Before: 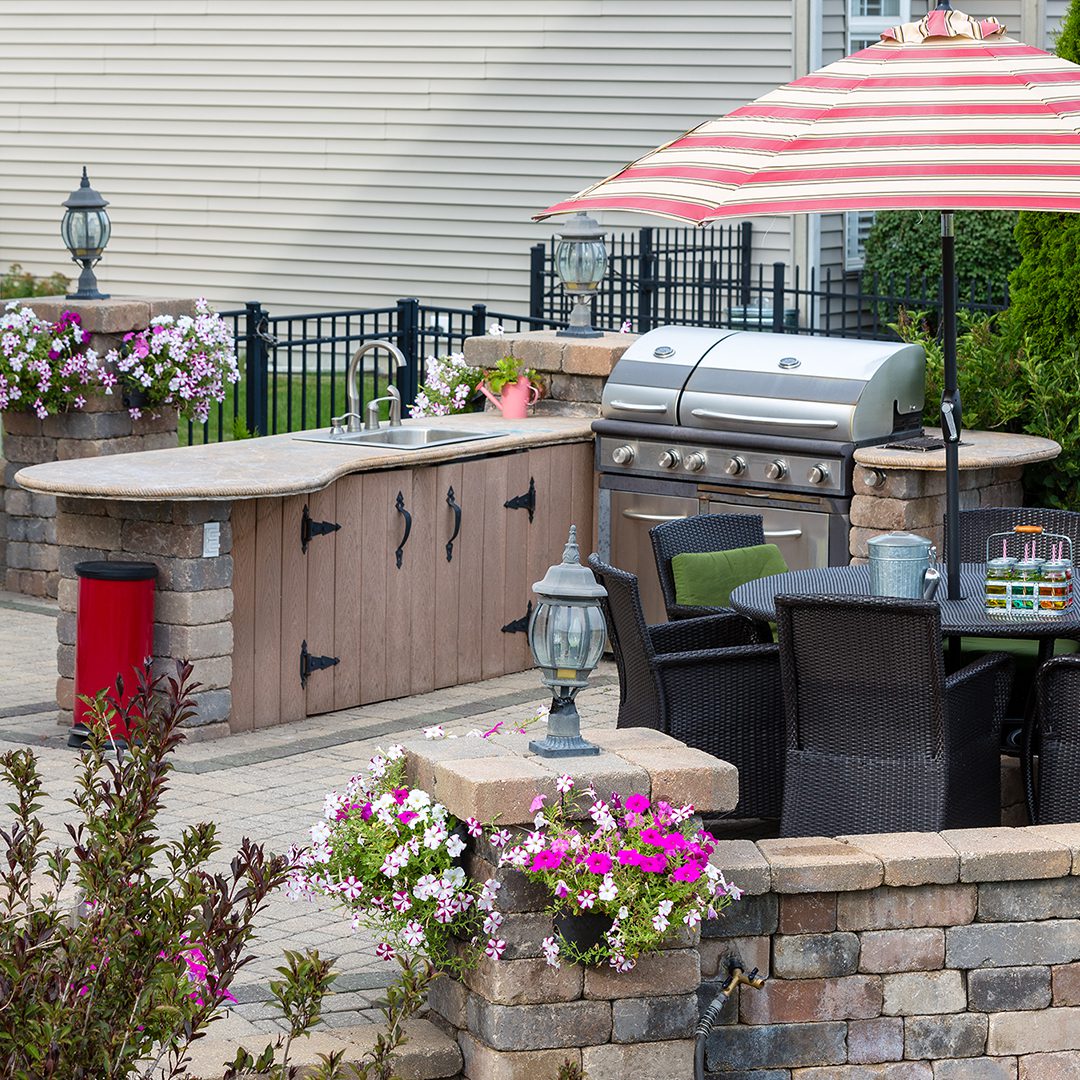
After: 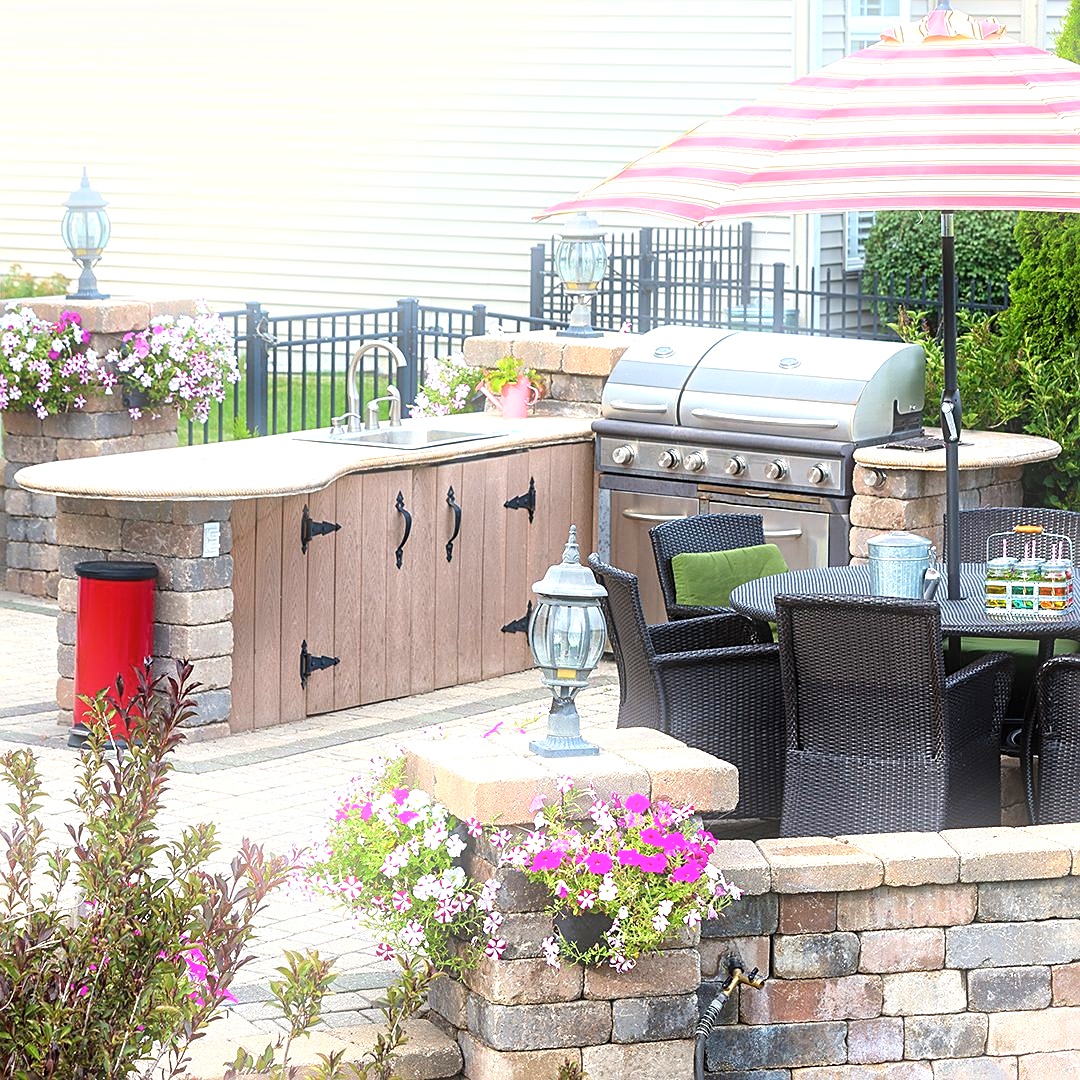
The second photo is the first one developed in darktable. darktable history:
sharpen: on, module defaults
bloom: size 9%, threshold 100%, strength 7%
exposure: exposure 0.943 EV, compensate highlight preservation false
